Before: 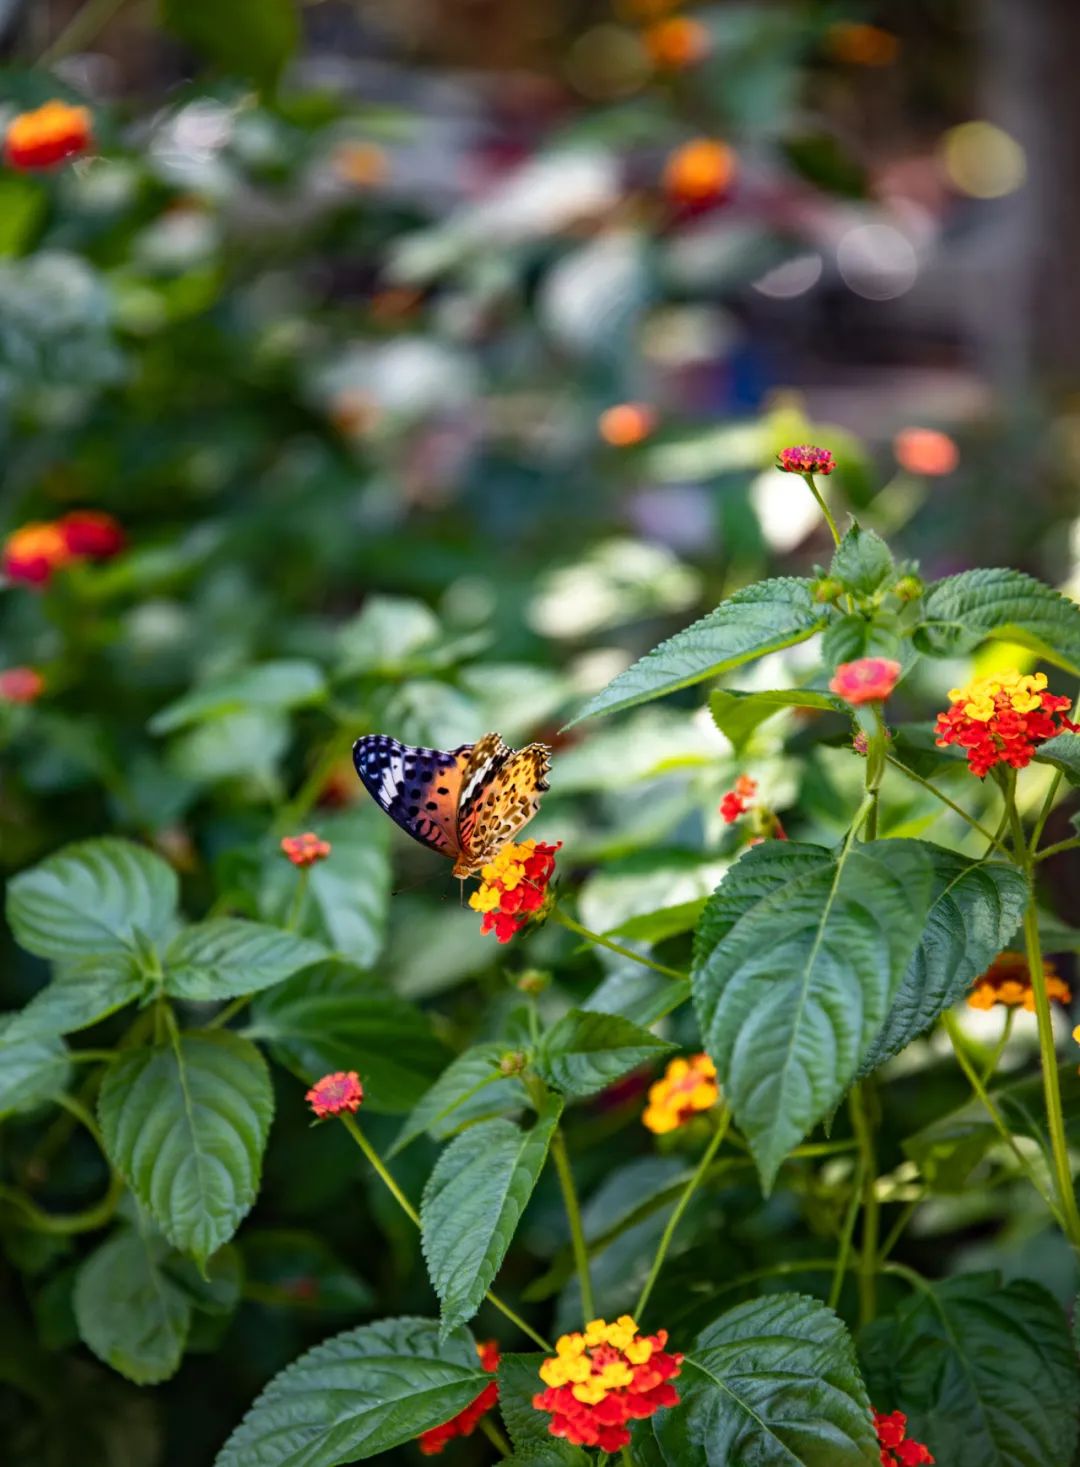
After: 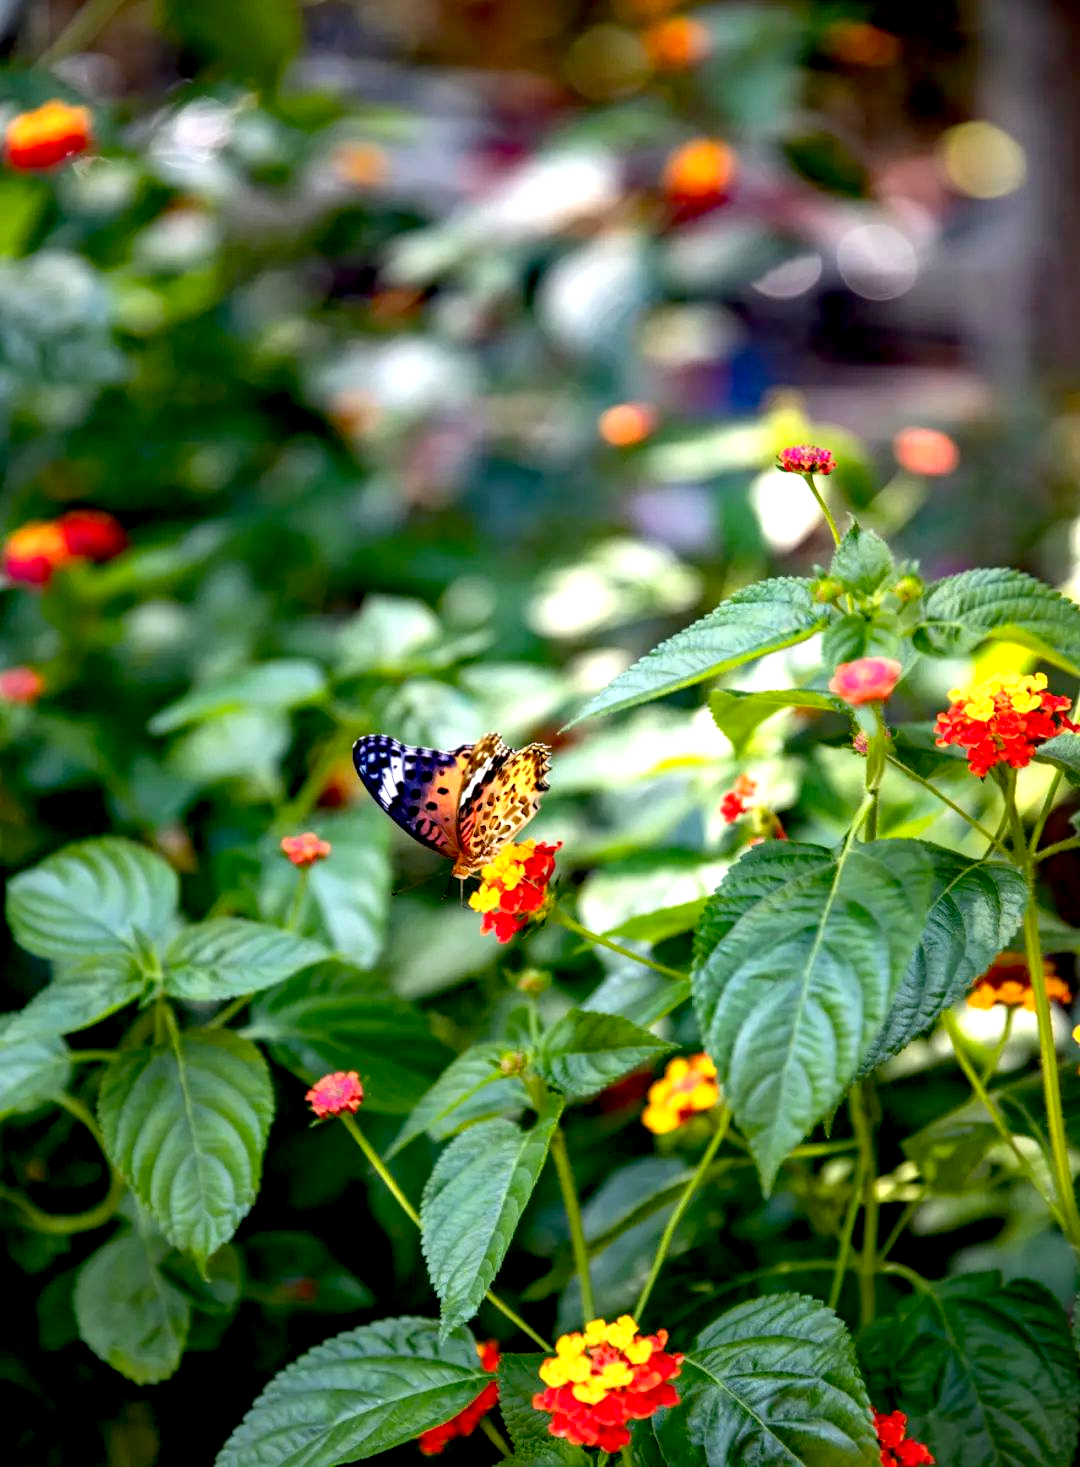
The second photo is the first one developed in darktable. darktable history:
color balance: mode lift, gamma, gain (sRGB)
exposure: black level correction 0.012, exposure 0.7 EV, compensate exposure bias true, compensate highlight preservation false
